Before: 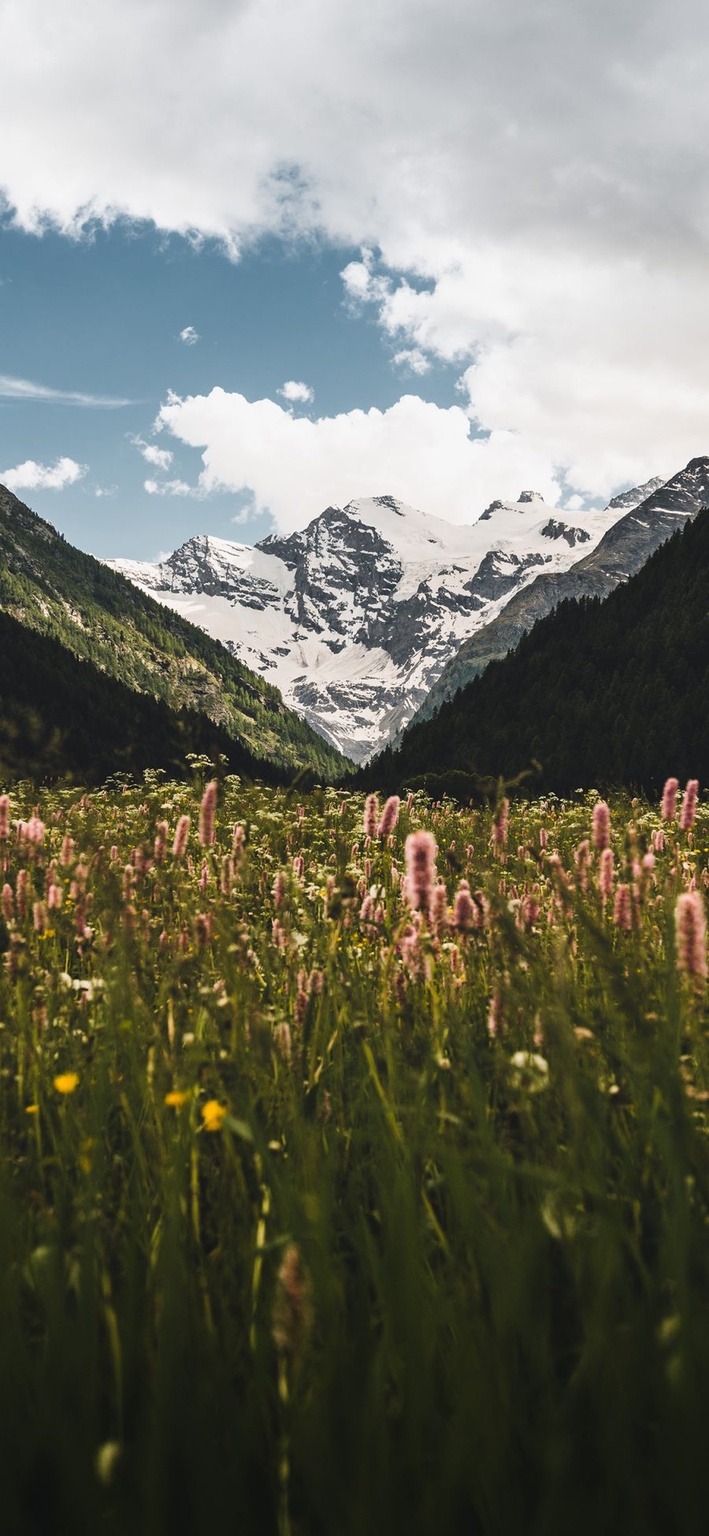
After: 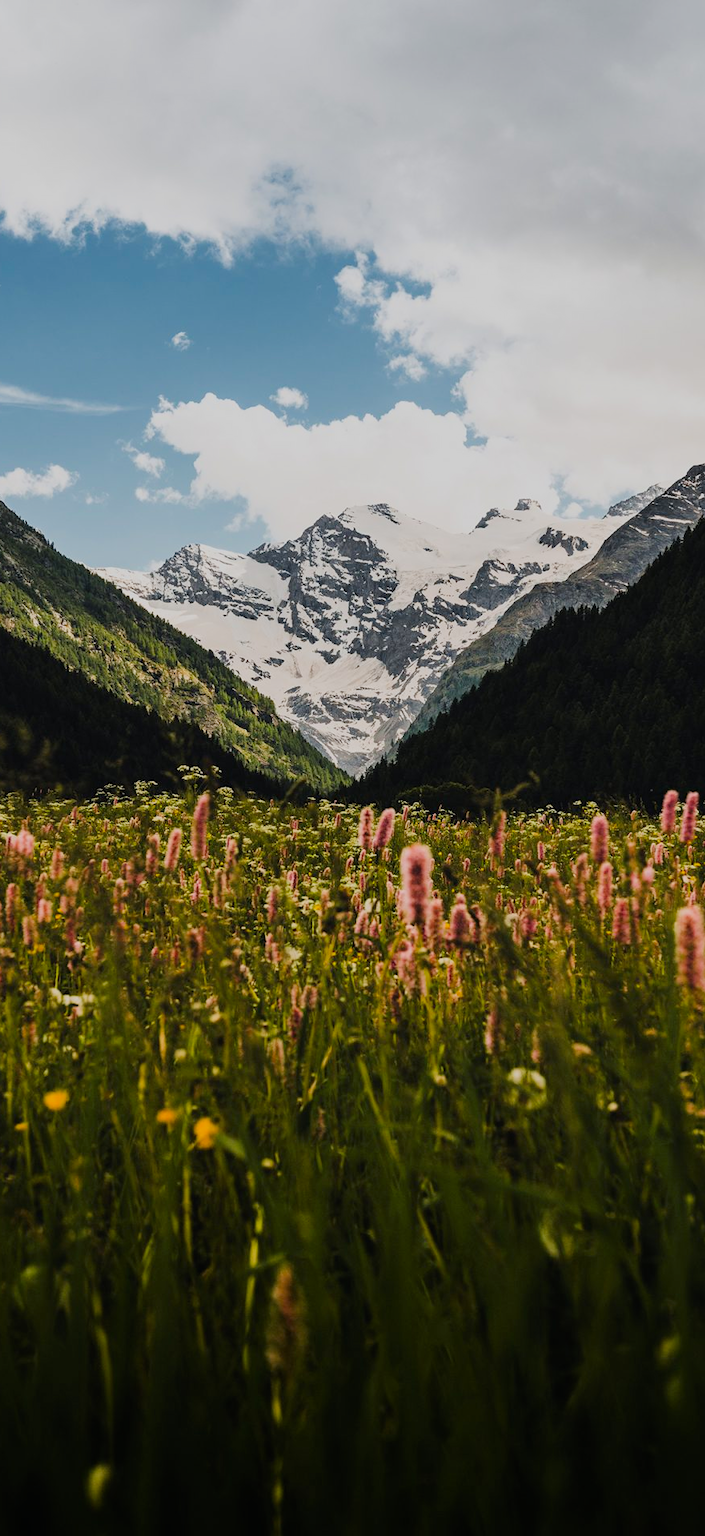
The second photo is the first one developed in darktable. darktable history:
contrast brightness saturation: brightness -0.02, saturation 0.367
filmic rgb: black relative exposure -7.65 EV, white relative exposure 4.56 EV, hardness 3.61
crop: left 1.638%, right 0.284%, bottom 1.506%
